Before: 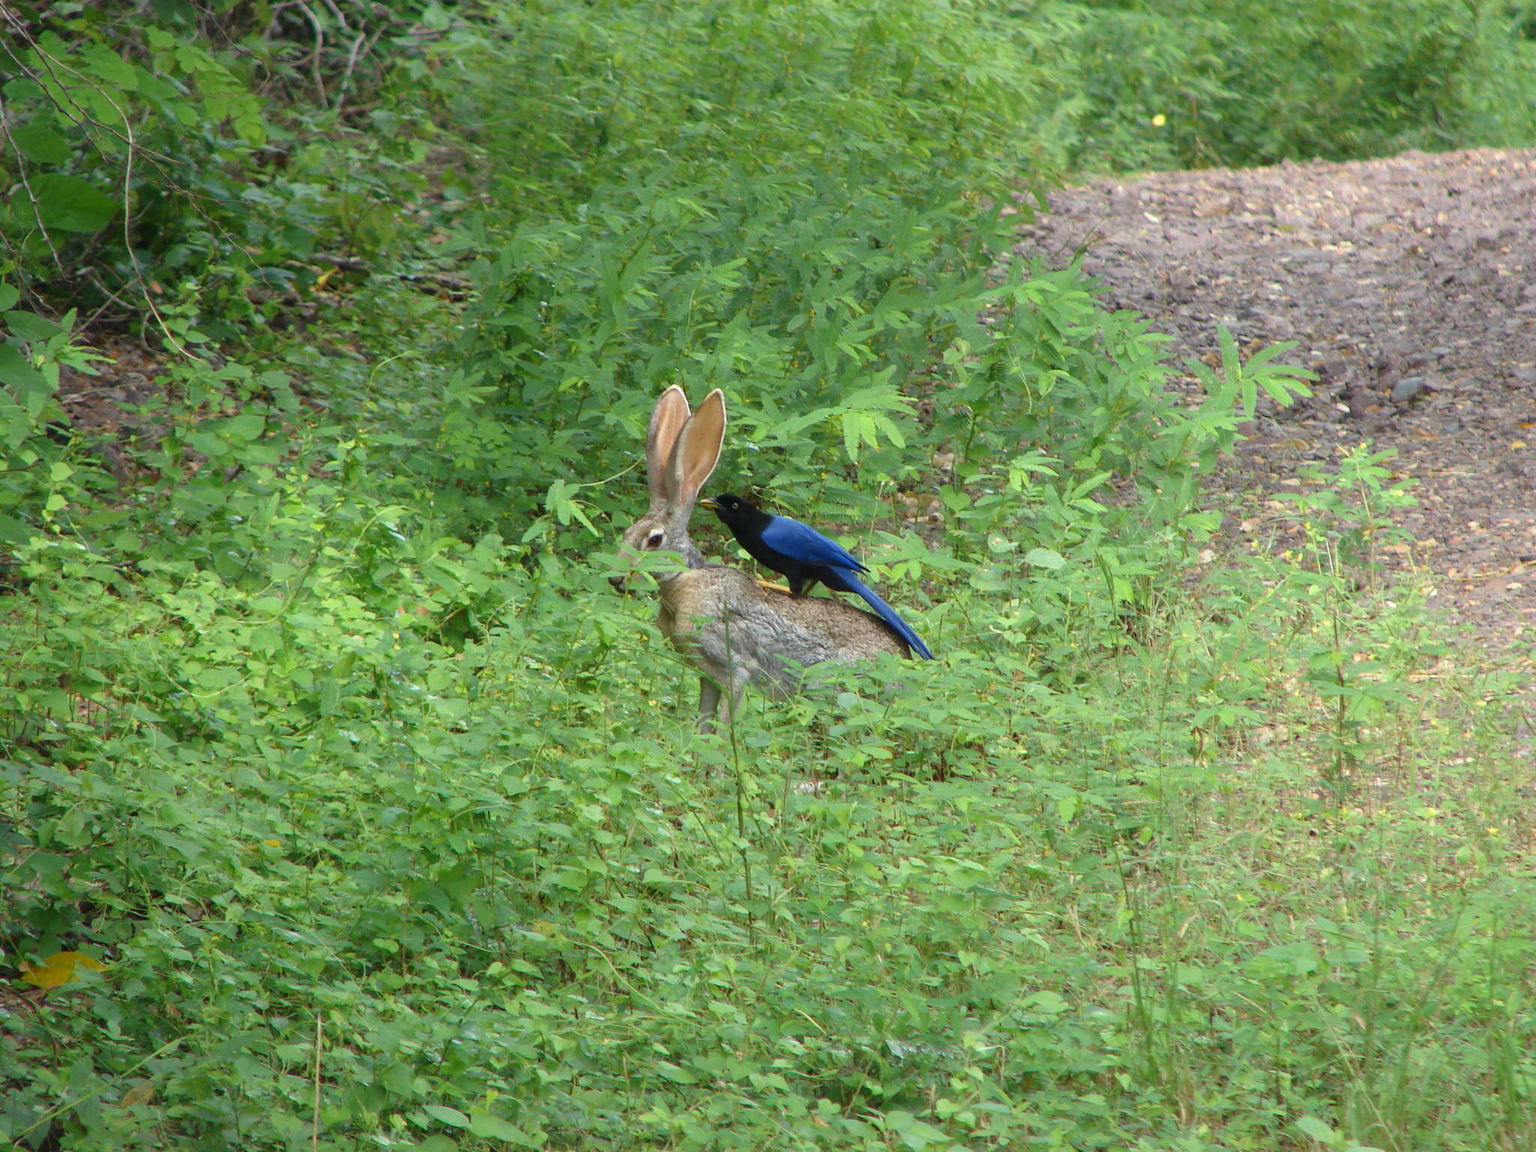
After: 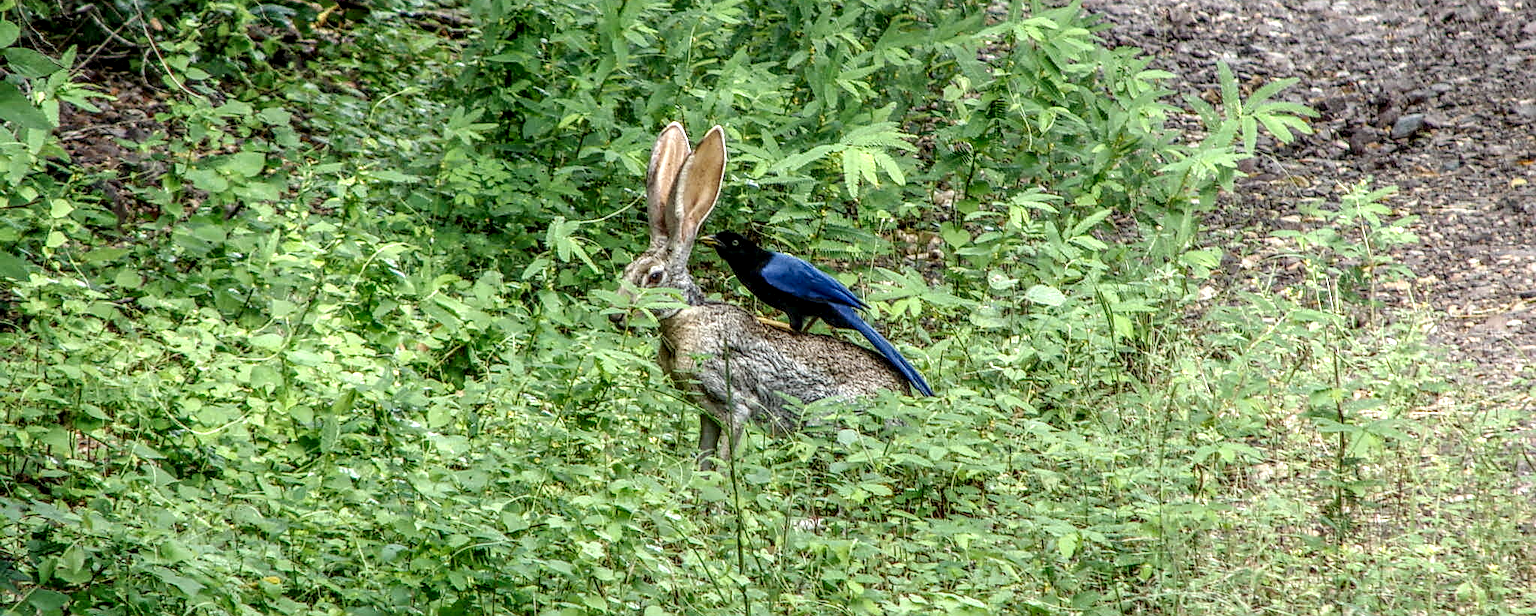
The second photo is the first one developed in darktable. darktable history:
crop and rotate: top 22.903%, bottom 23.548%
local contrast: highlights 4%, shadows 1%, detail 299%, midtone range 0.299
base curve: curves: ch0 [(0, 0) (0.235, 0.266) (0.503, 0.496) (0.786, 0.72) (1, 1)], preserve colors none
sharpen: on, module defaults
